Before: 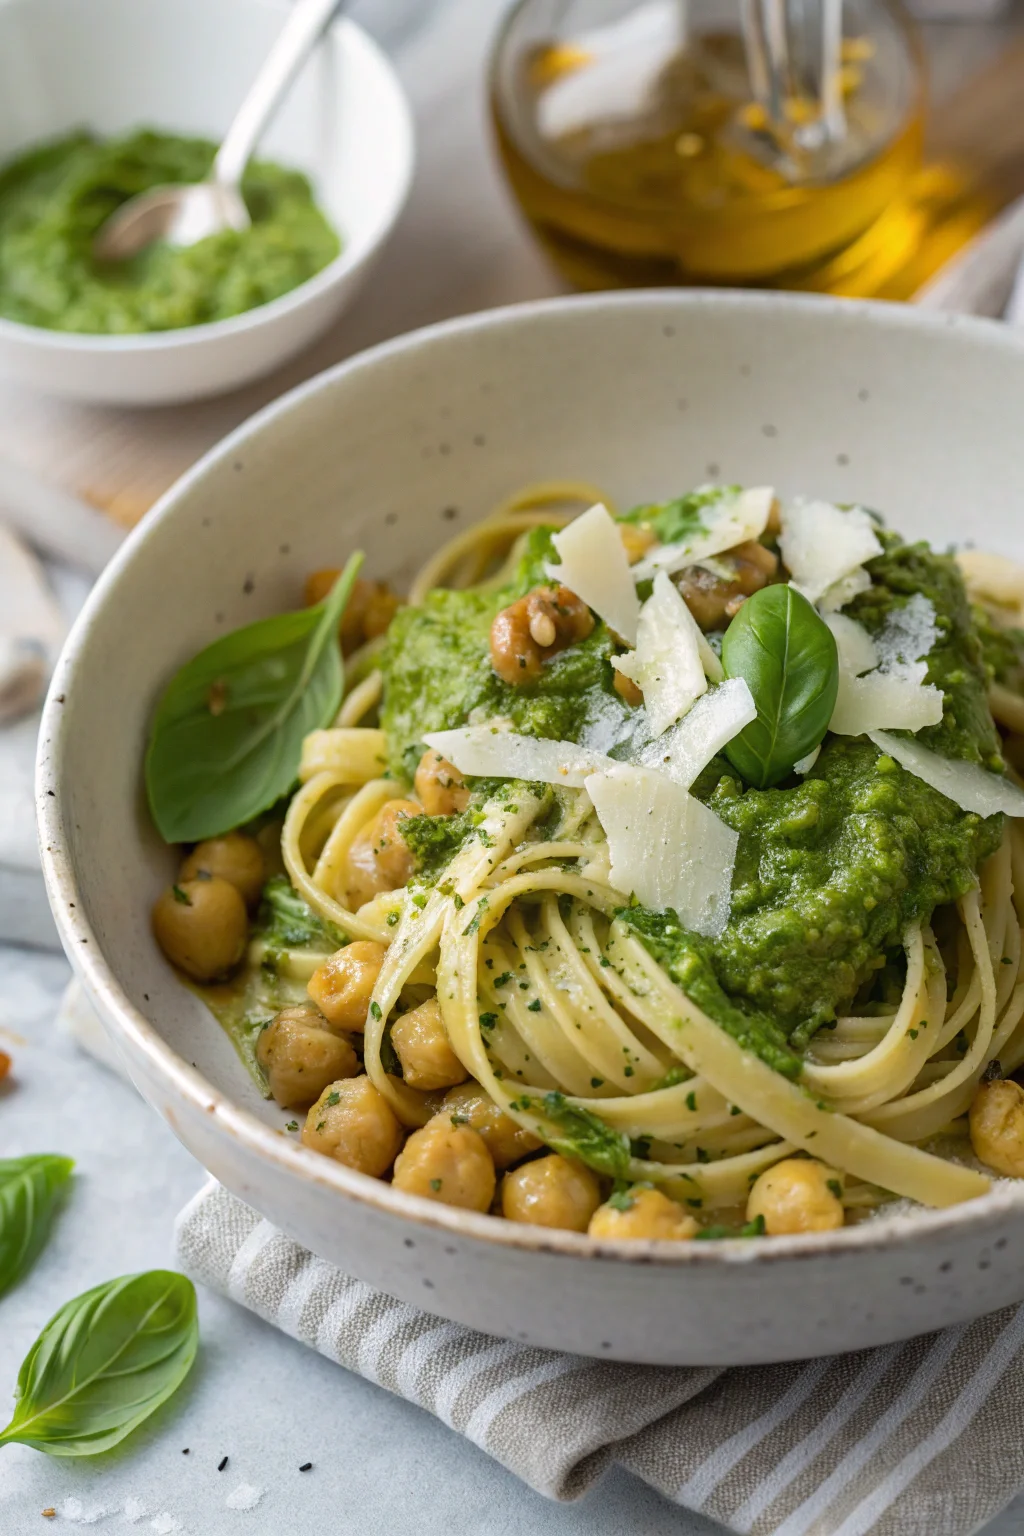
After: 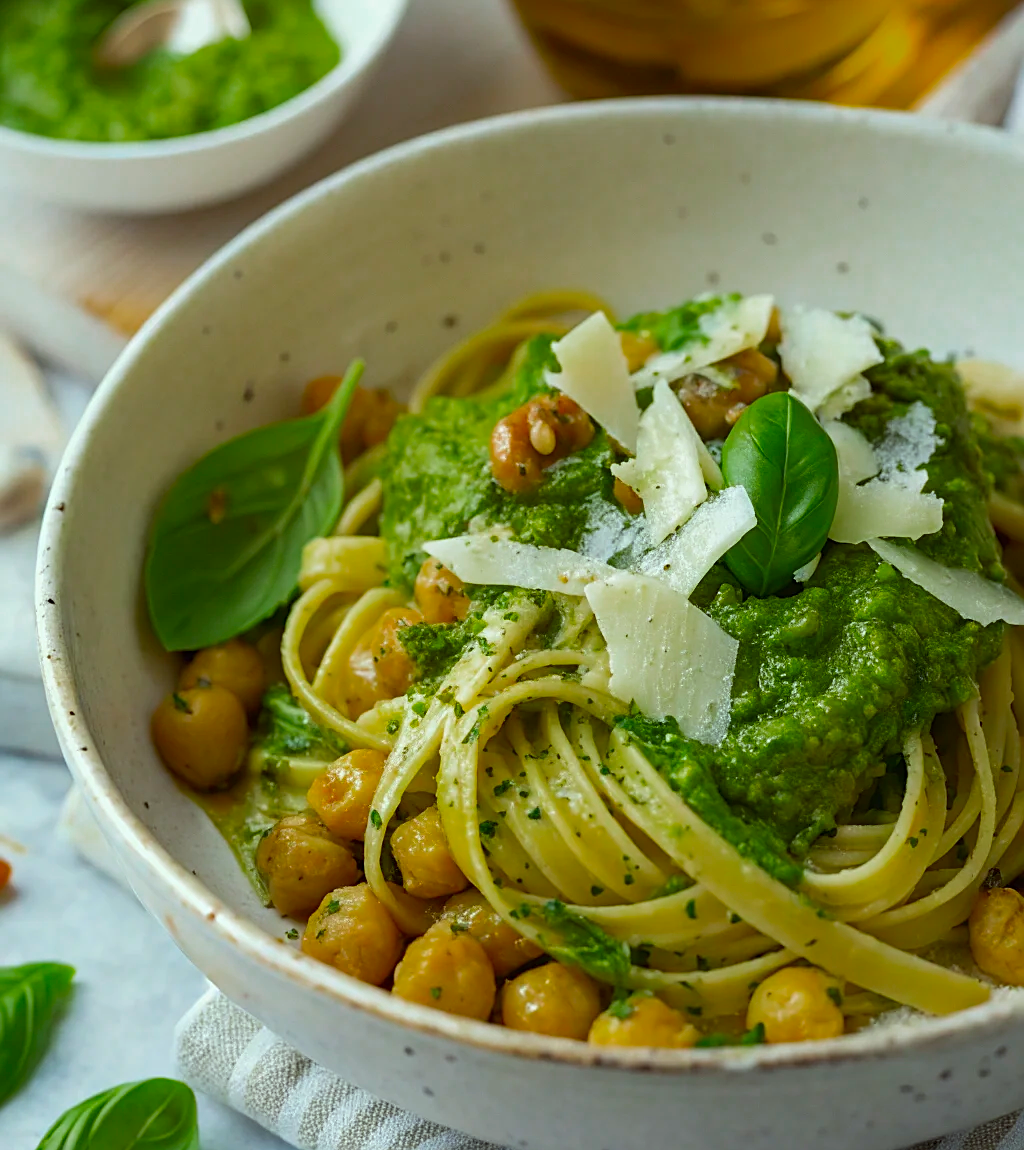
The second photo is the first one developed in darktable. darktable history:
color zones: curves: ch0 [(0, 0.425) (0.143, 0.422) (0.286, 0.42) (0.429, 0.419) (0.571, 0.419) (0.714, 0.42) (0.857, 0.422) (1, 0.425)]; ch1 [(0, 0.666) (0.143, 0.669) (0.286, 0.671) (0.429, 0.67) (0.571, 0.67) (0.714, 0.67) (0.857, 0.67) (1, 0.666)], mix 27.53%
exposure: compensate highlight preservation false
crop and rotate: top 12.553%, bottom 12.567%
sharpen: on, module defaults
color correction: highlights a* -6.39, highlights b* 0.832
